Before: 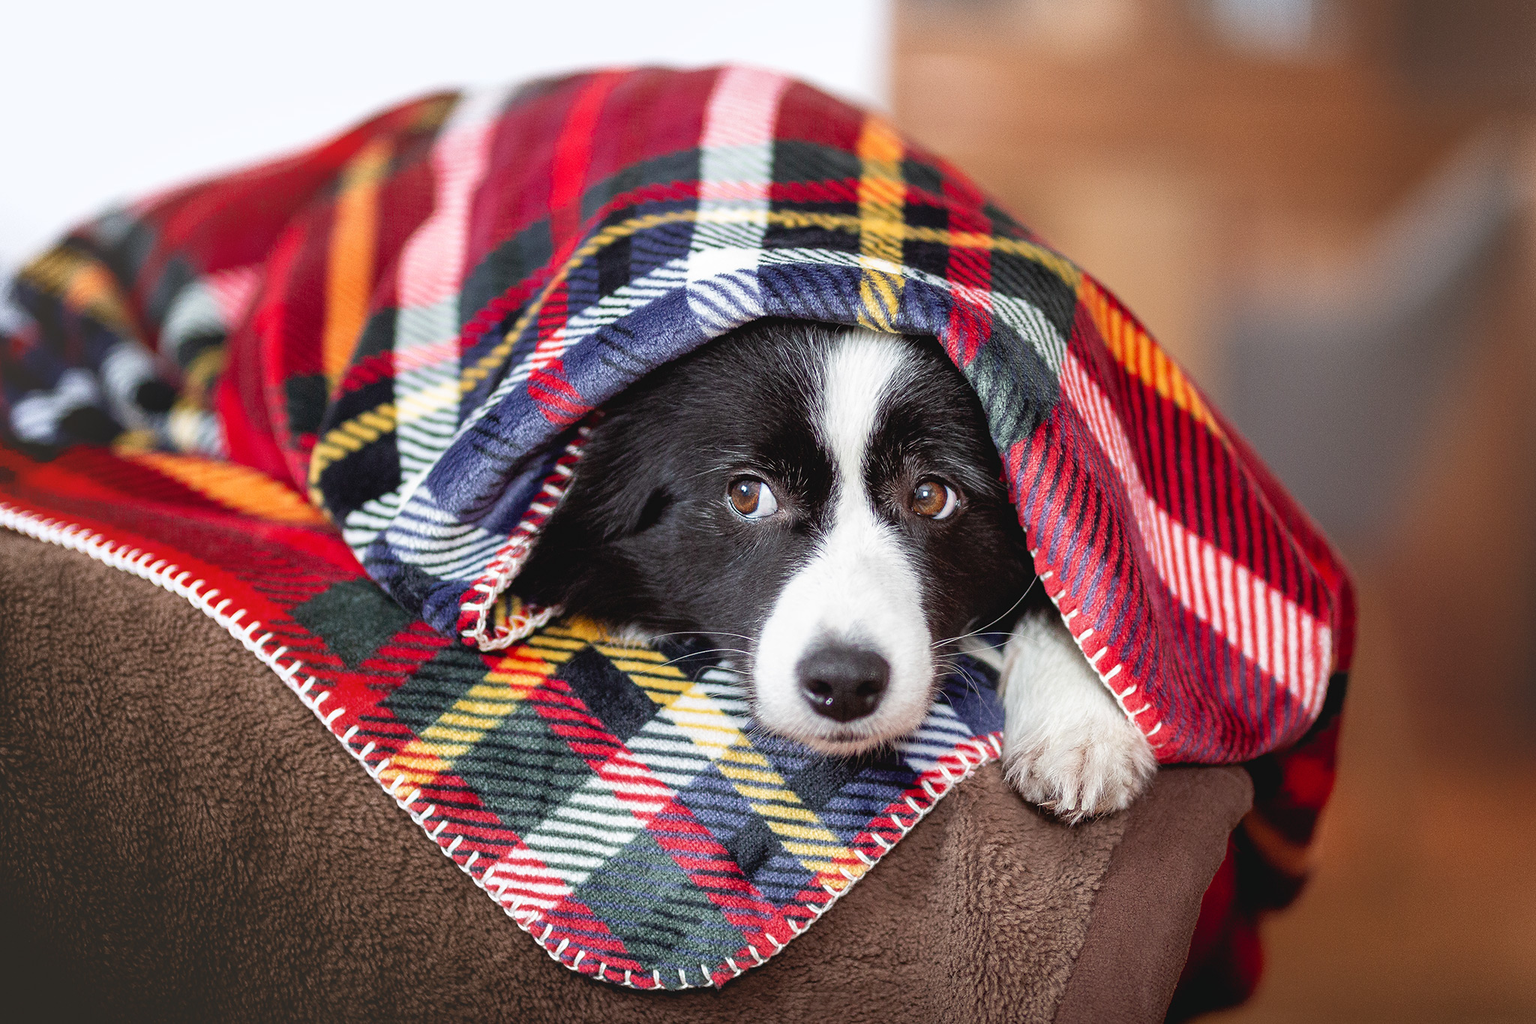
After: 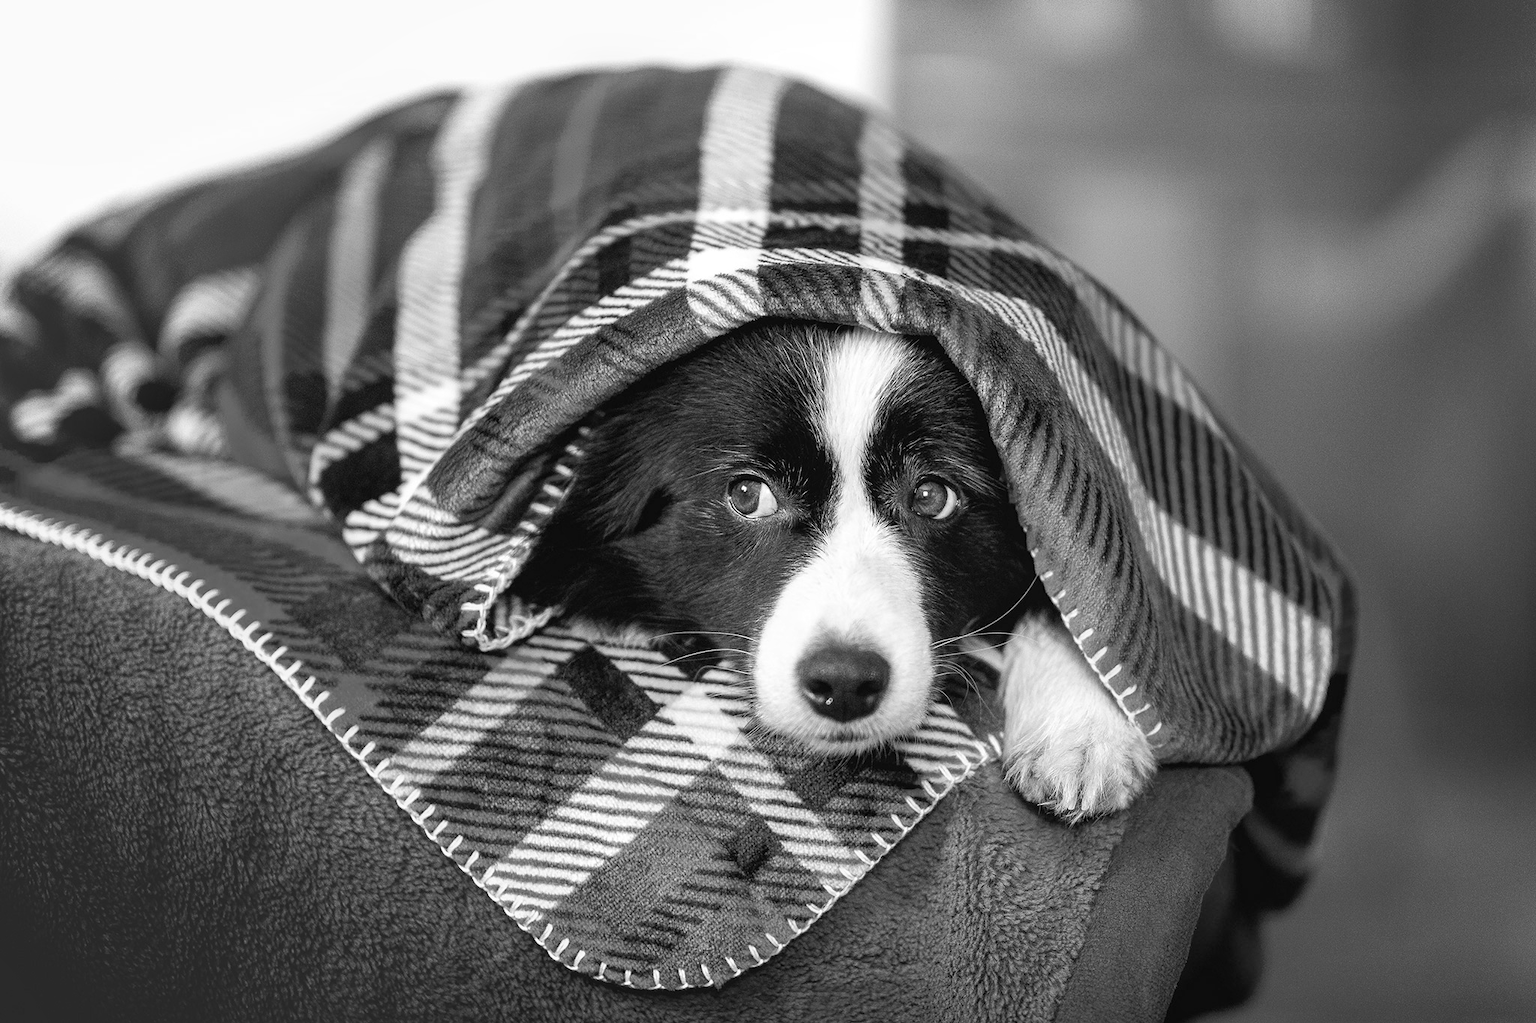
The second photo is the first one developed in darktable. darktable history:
monochrome: size 1
local contrast: highlights 100%, shadows 100%, detail 120%, midtone range 0.2
